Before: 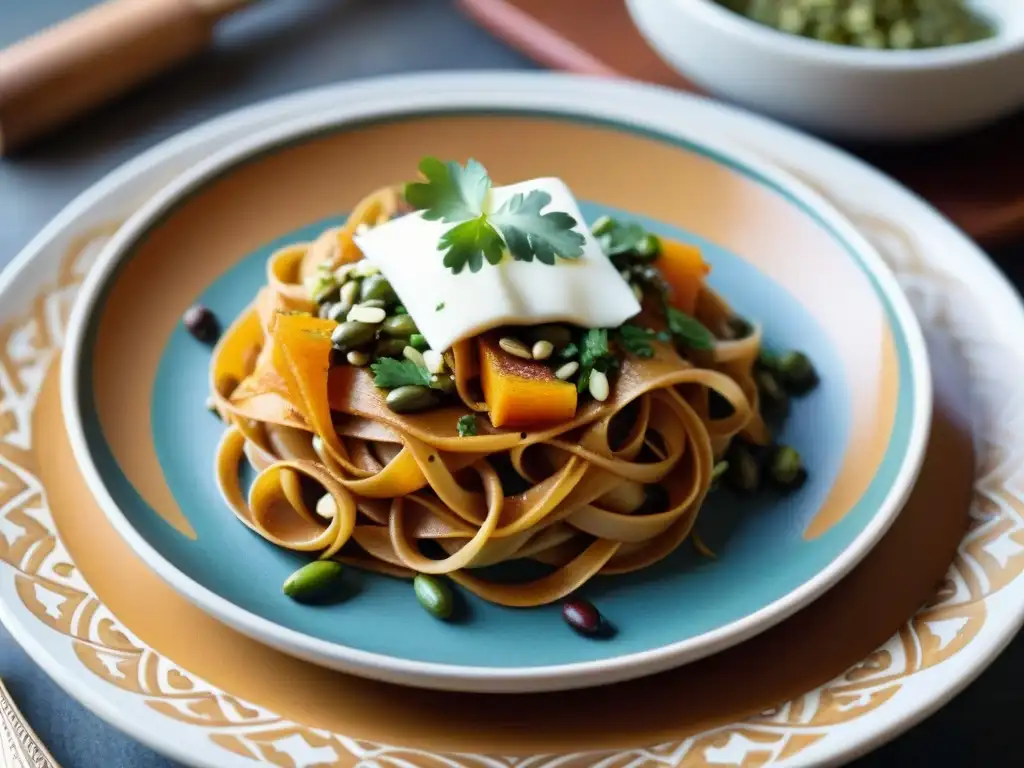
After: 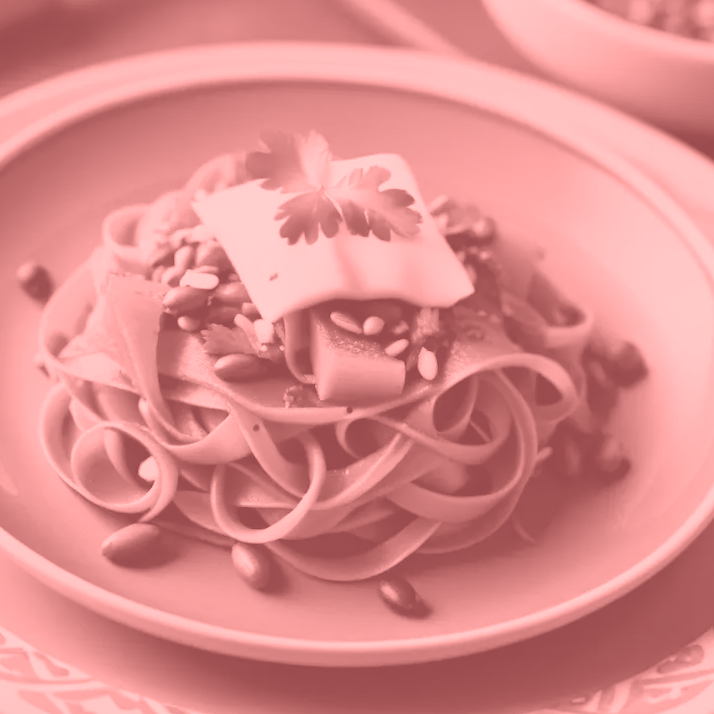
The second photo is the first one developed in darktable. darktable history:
colorize: saturation 51%, source mix 50.67%, lightness 50.67%
crop and rotate: angle -3.27°, left 14.277%, top 0.028%, right 10.766%, bottom 0.028%
